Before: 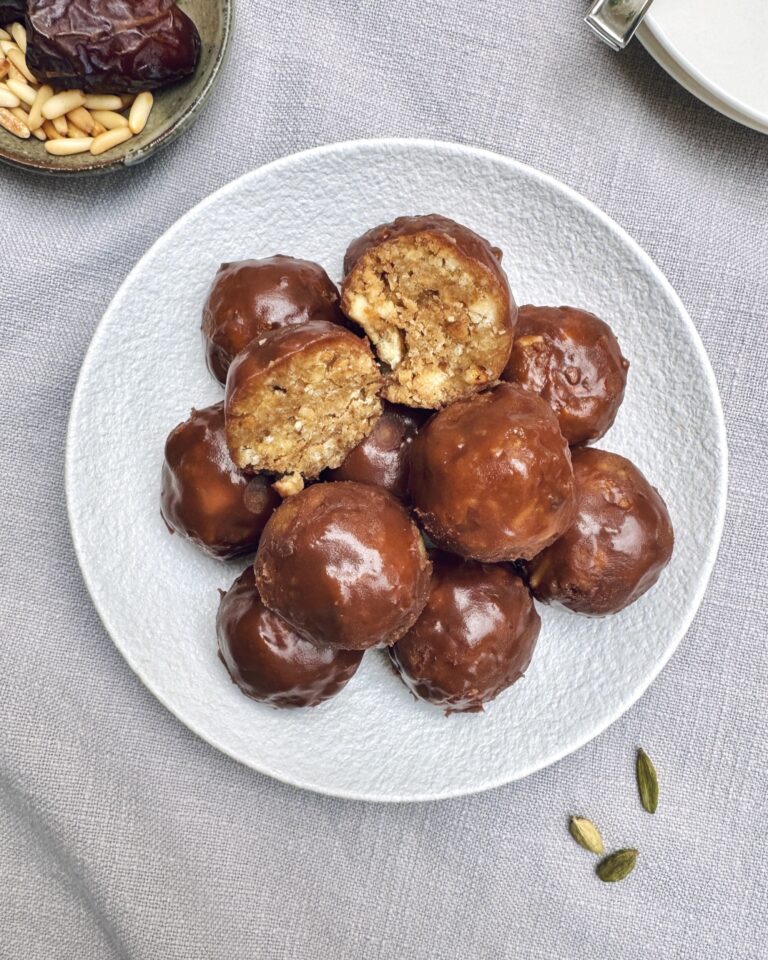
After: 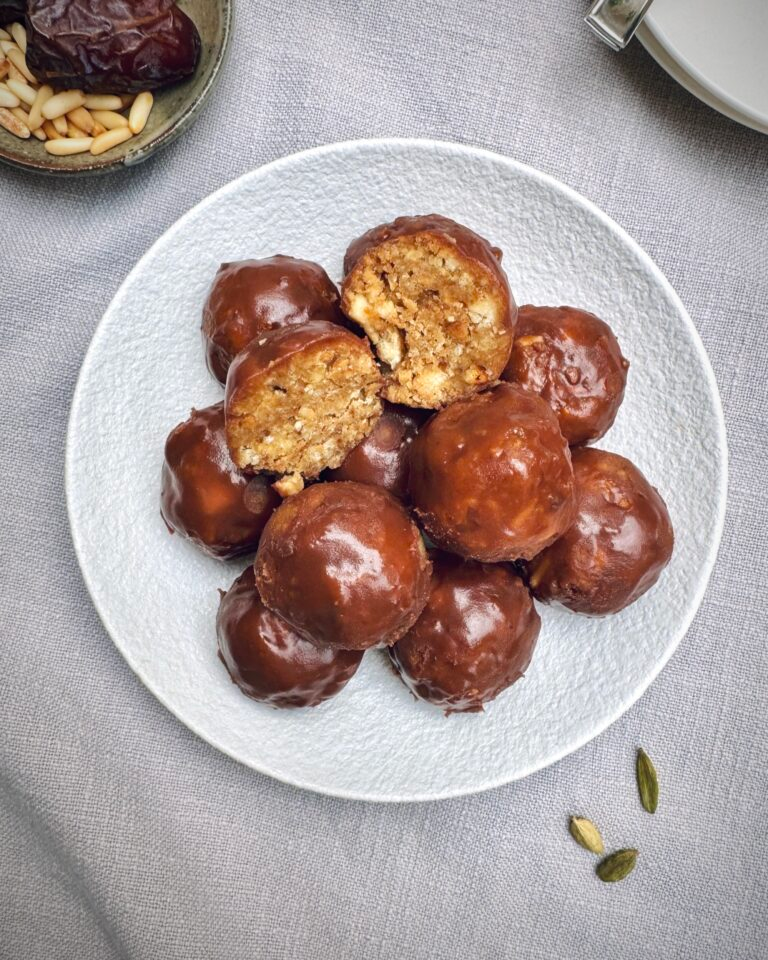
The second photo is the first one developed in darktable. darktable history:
vignetting: fall-off start 81.39%, fall-off radius 61.83%, brightness -0.581, saturation -0.11, automatic ratio true, width/height ratio 1.415
